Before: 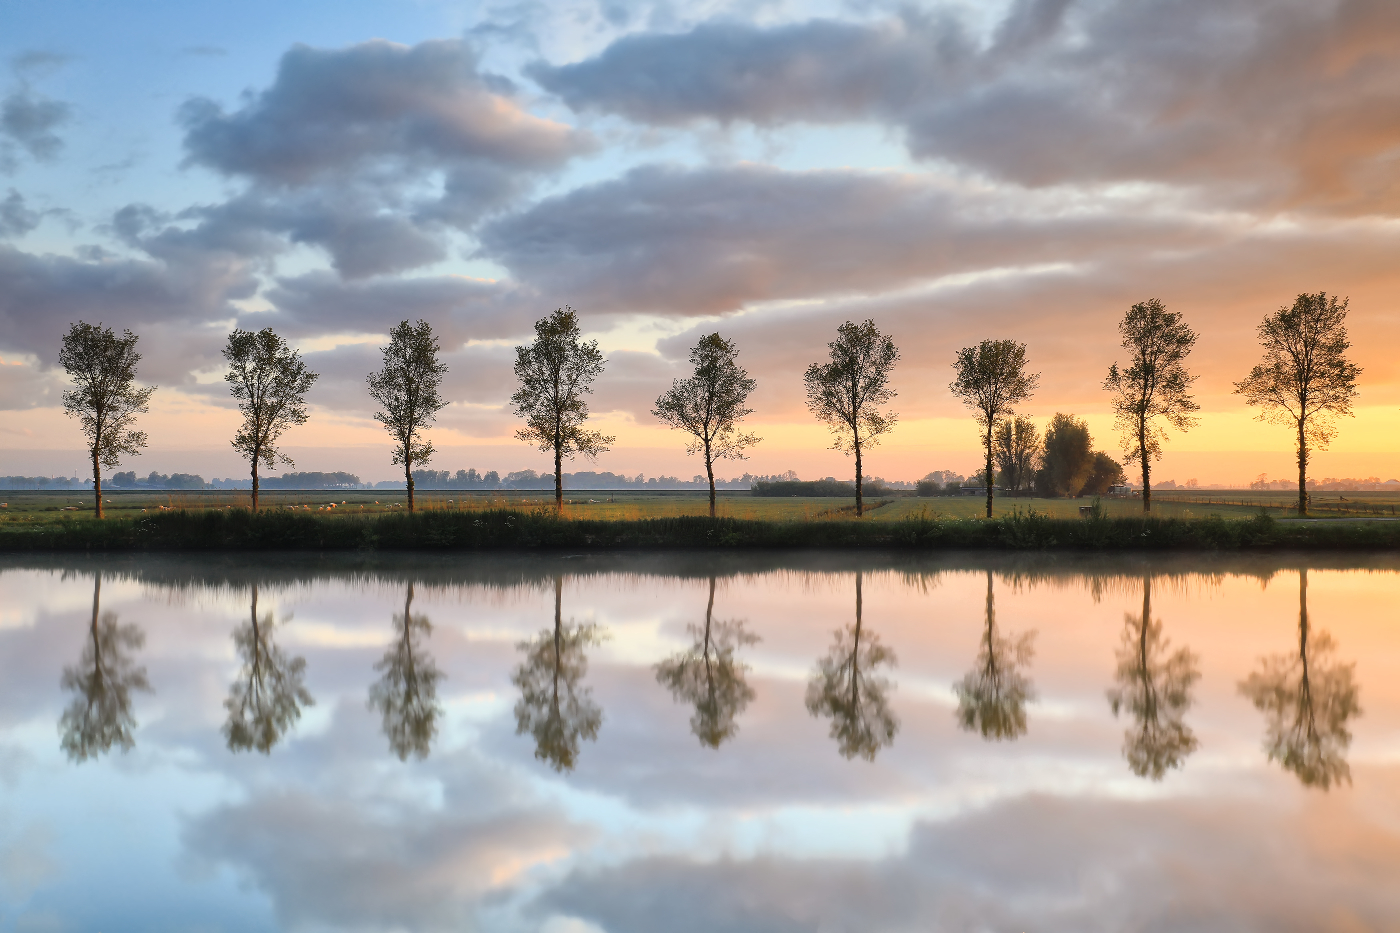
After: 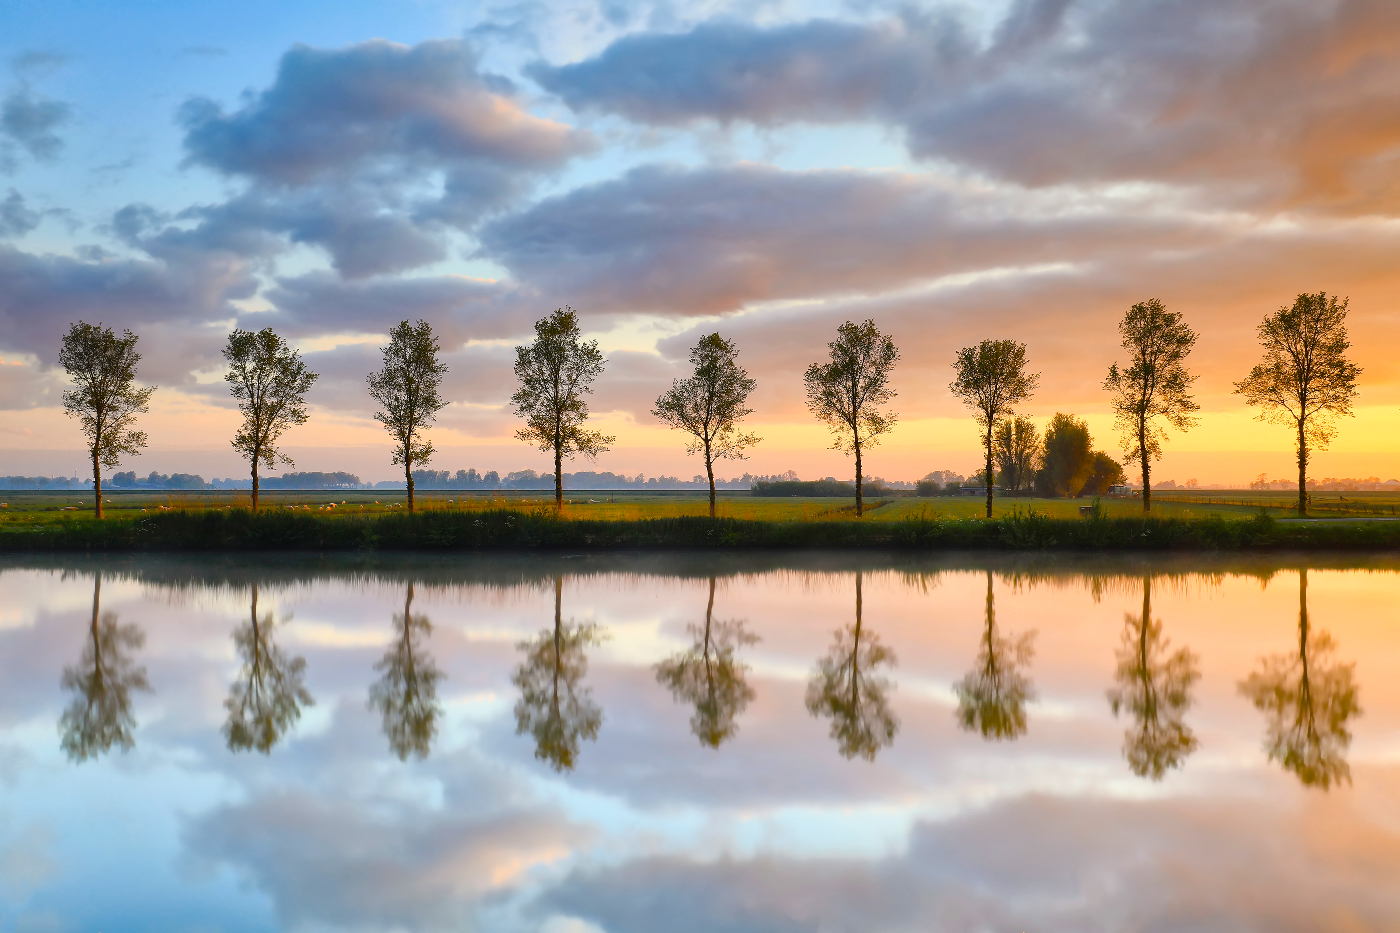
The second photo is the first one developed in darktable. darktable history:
vignetting: fall-off start 100%, brightness 0.05, saturation 0
color correction: saturation 0.98
color balance rgb: perceptual saturation grading › global saturation 20%, perceptual saturation grading › highlights -25%, perceptual saturation grading › shadows 50.52%, global vibrance 40.24%
